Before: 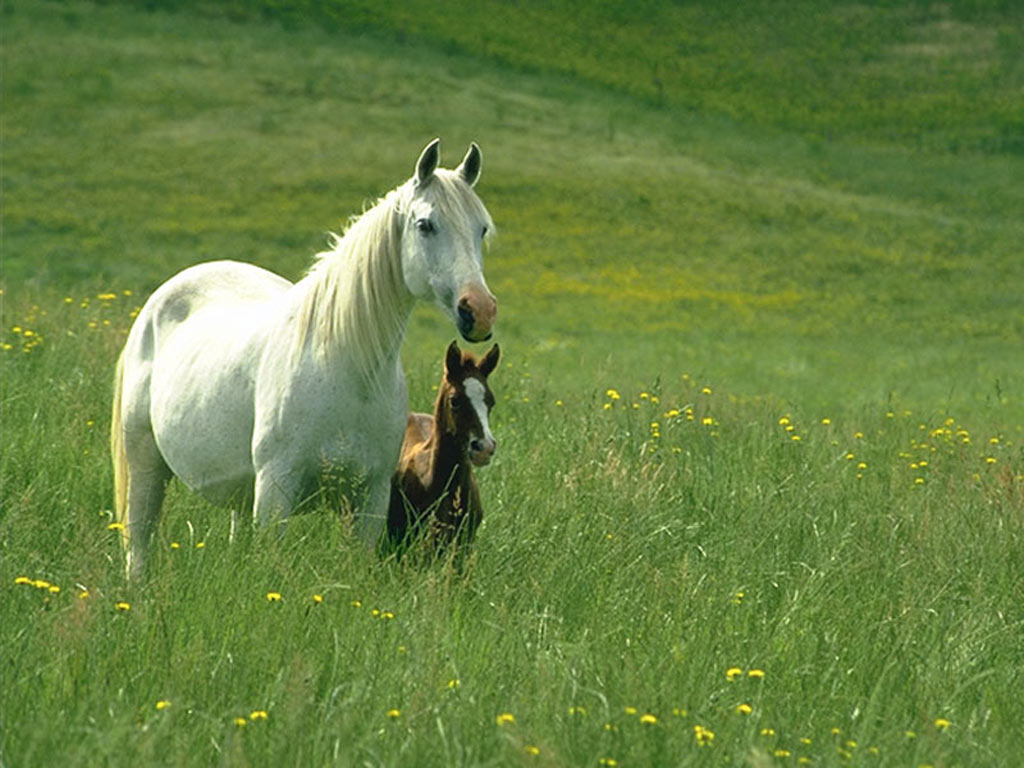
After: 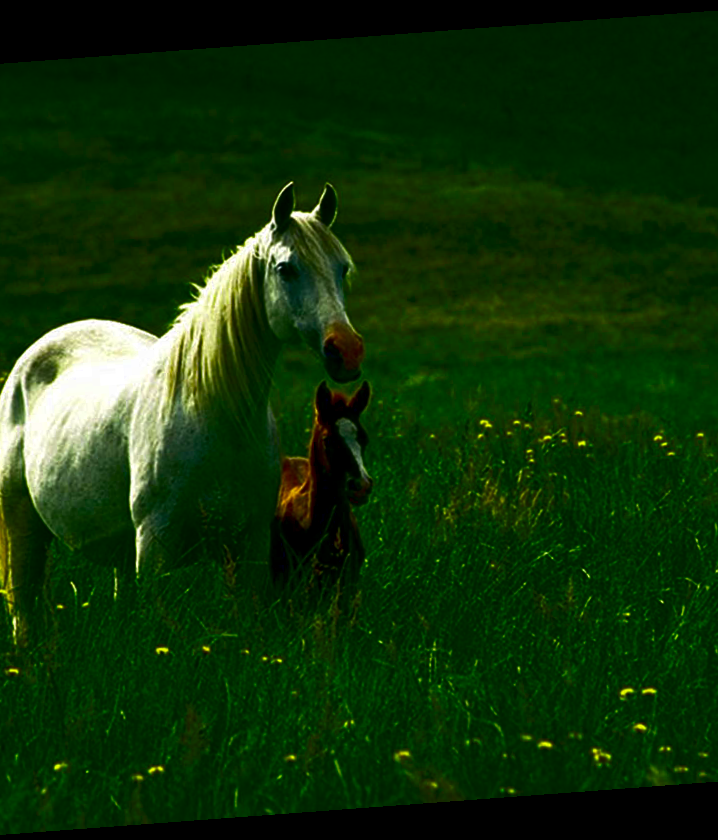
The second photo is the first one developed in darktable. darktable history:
contrast brightness saturation: brightness -1, saturation 1
local contrast: highlights 100%, shadows 100%, detail 120%, midtone range 0.2
rotate and perspective: rotation -4.25°, automatic cropping off
crop and rotate: left 14.436%, right 18.898%
